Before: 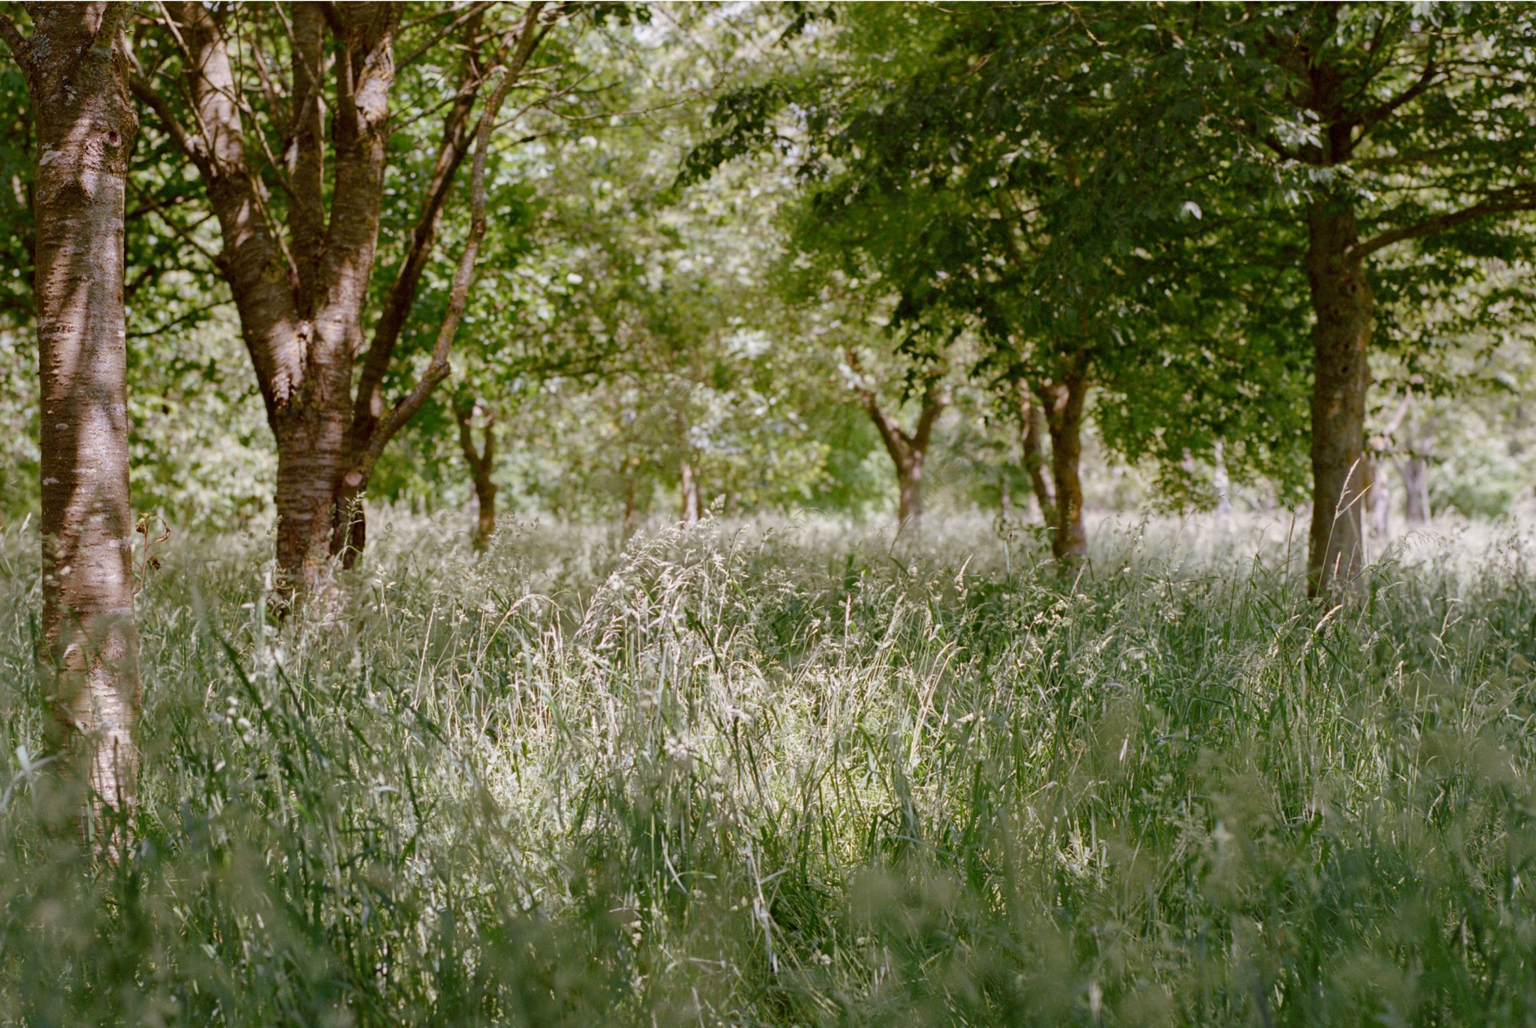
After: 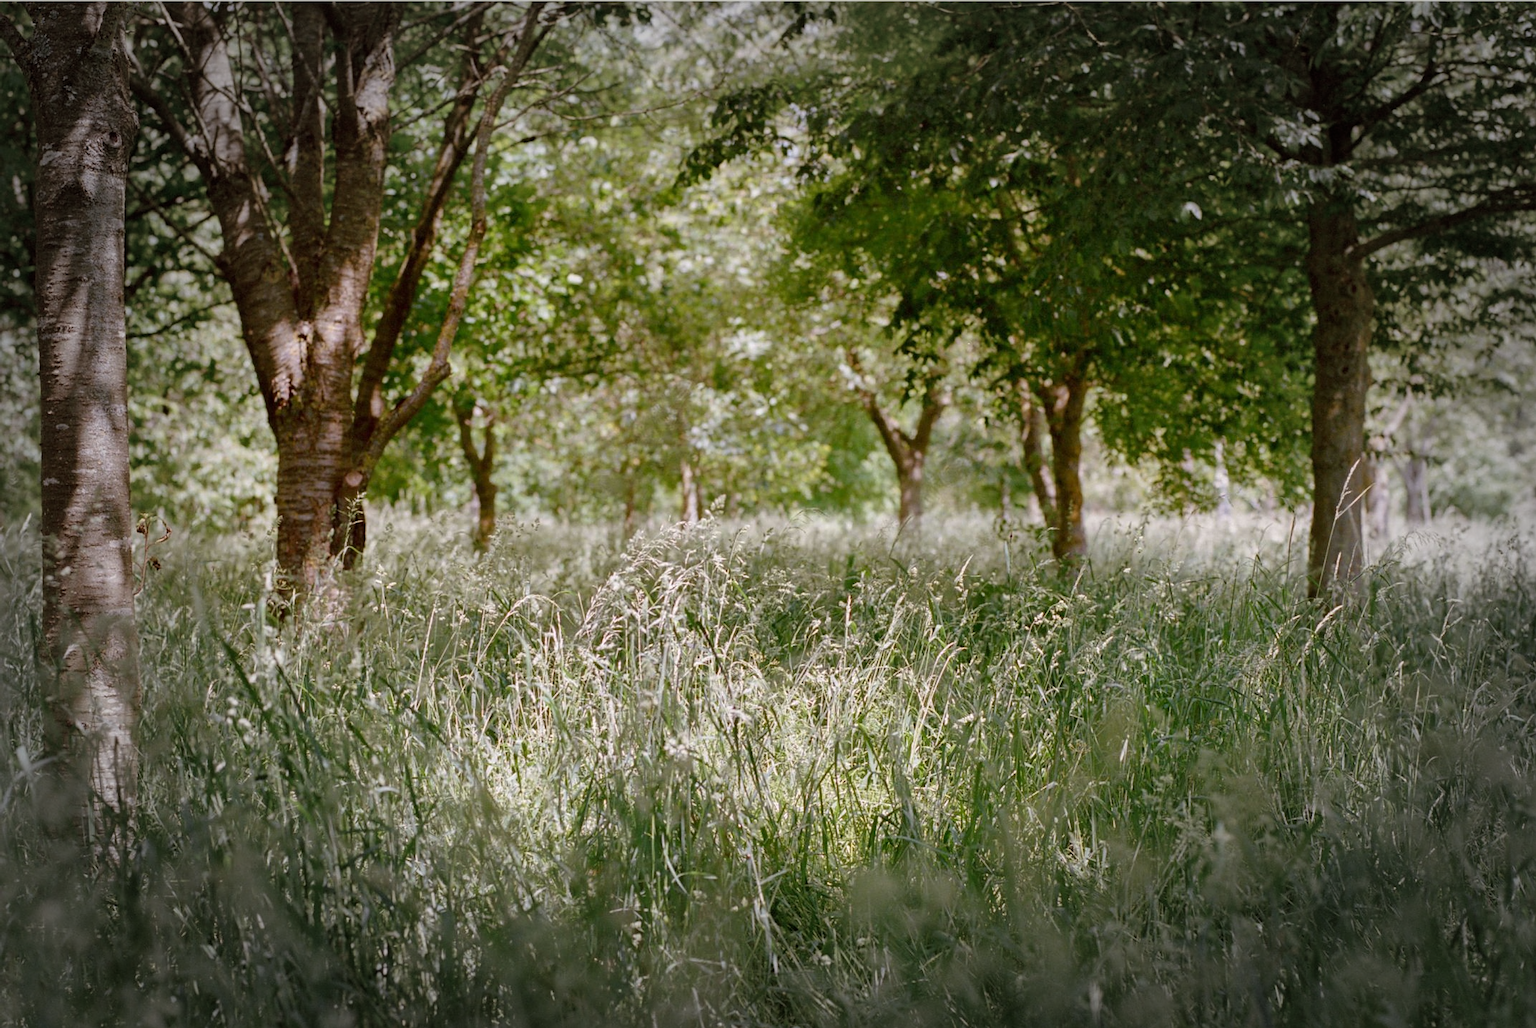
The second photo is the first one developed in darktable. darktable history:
sharpen: on, module defaults
vignetting: fall-off start 65.97%, fall-off radius 39.74%, automatic ratio true, width/height ratio 0.671
